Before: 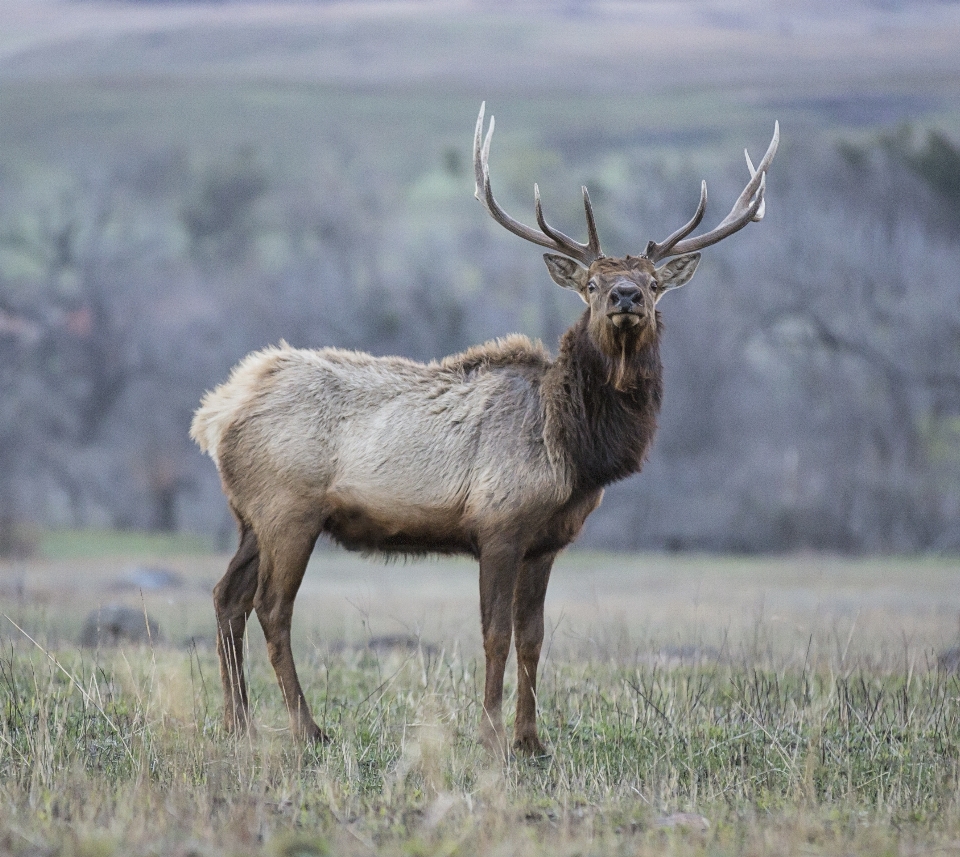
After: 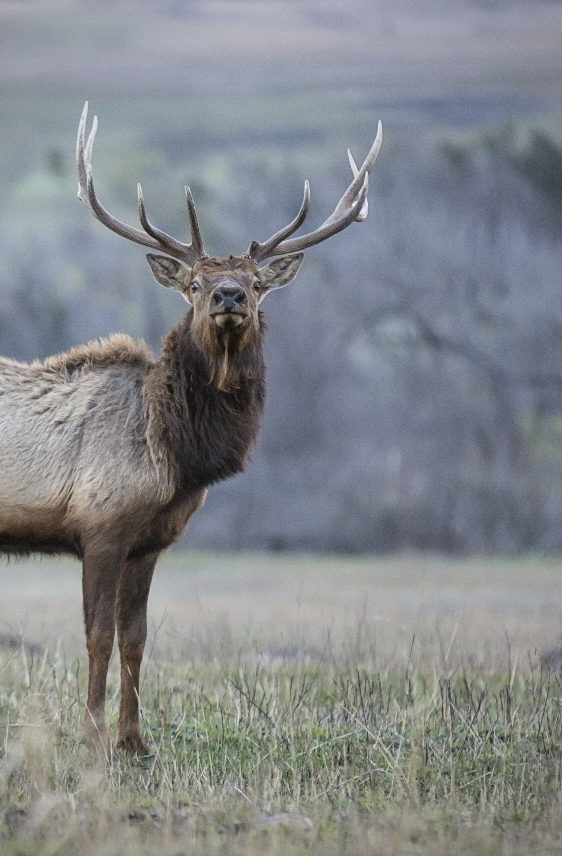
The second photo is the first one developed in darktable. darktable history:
crop: left 41.402%
vignetting: fall-off radius 60.92%
